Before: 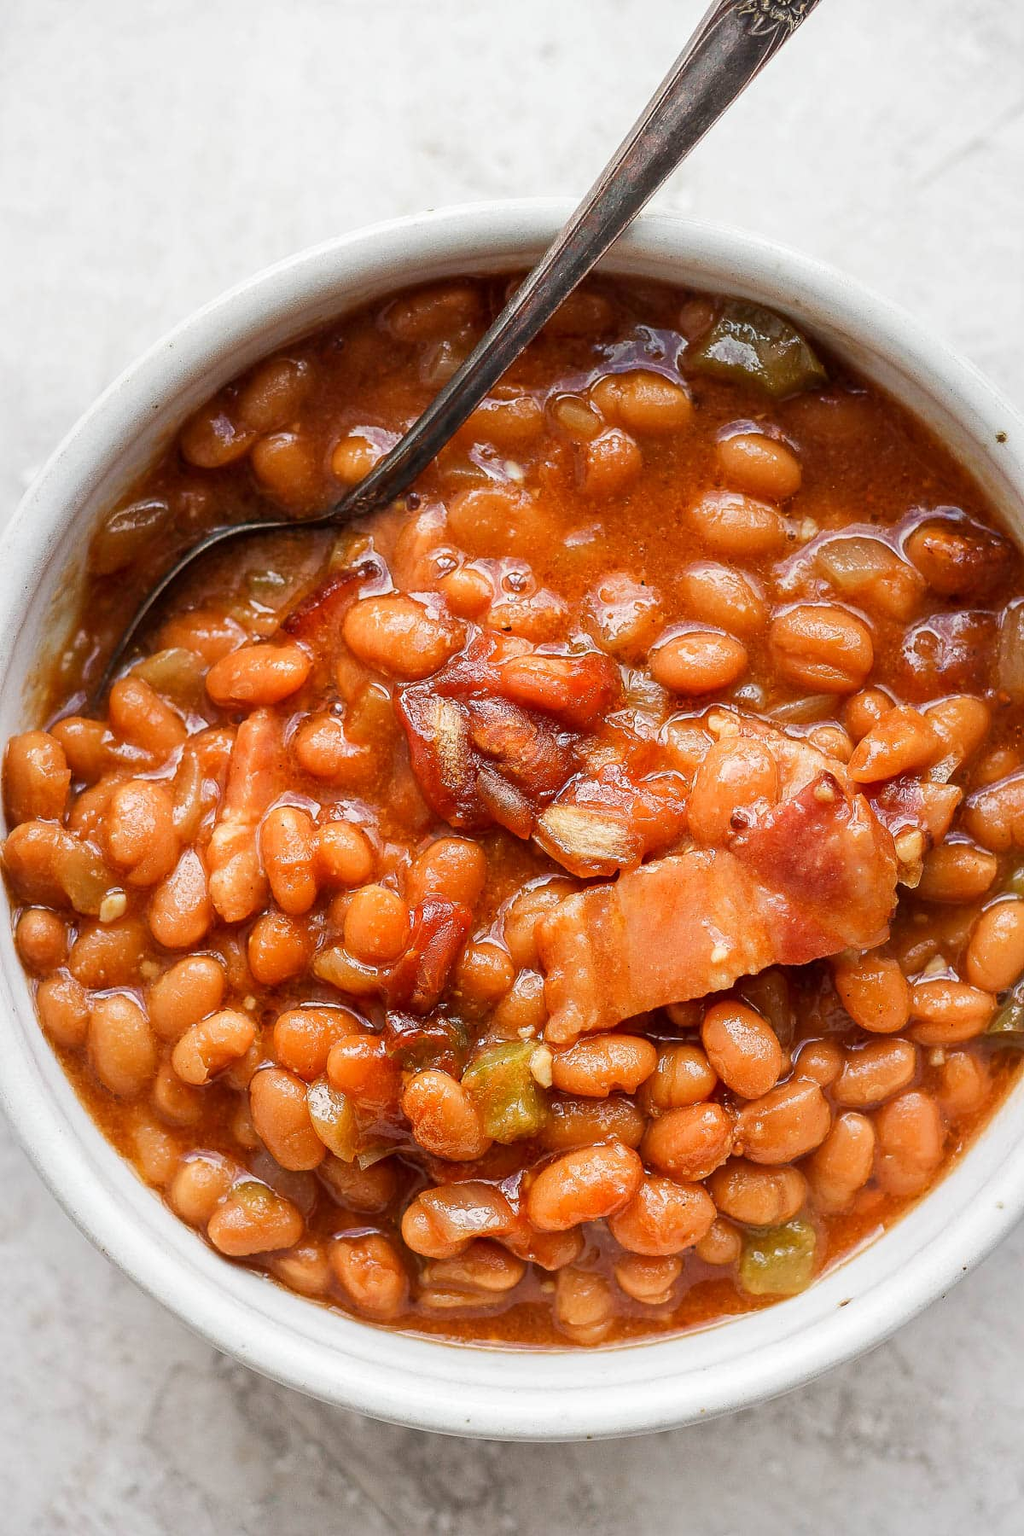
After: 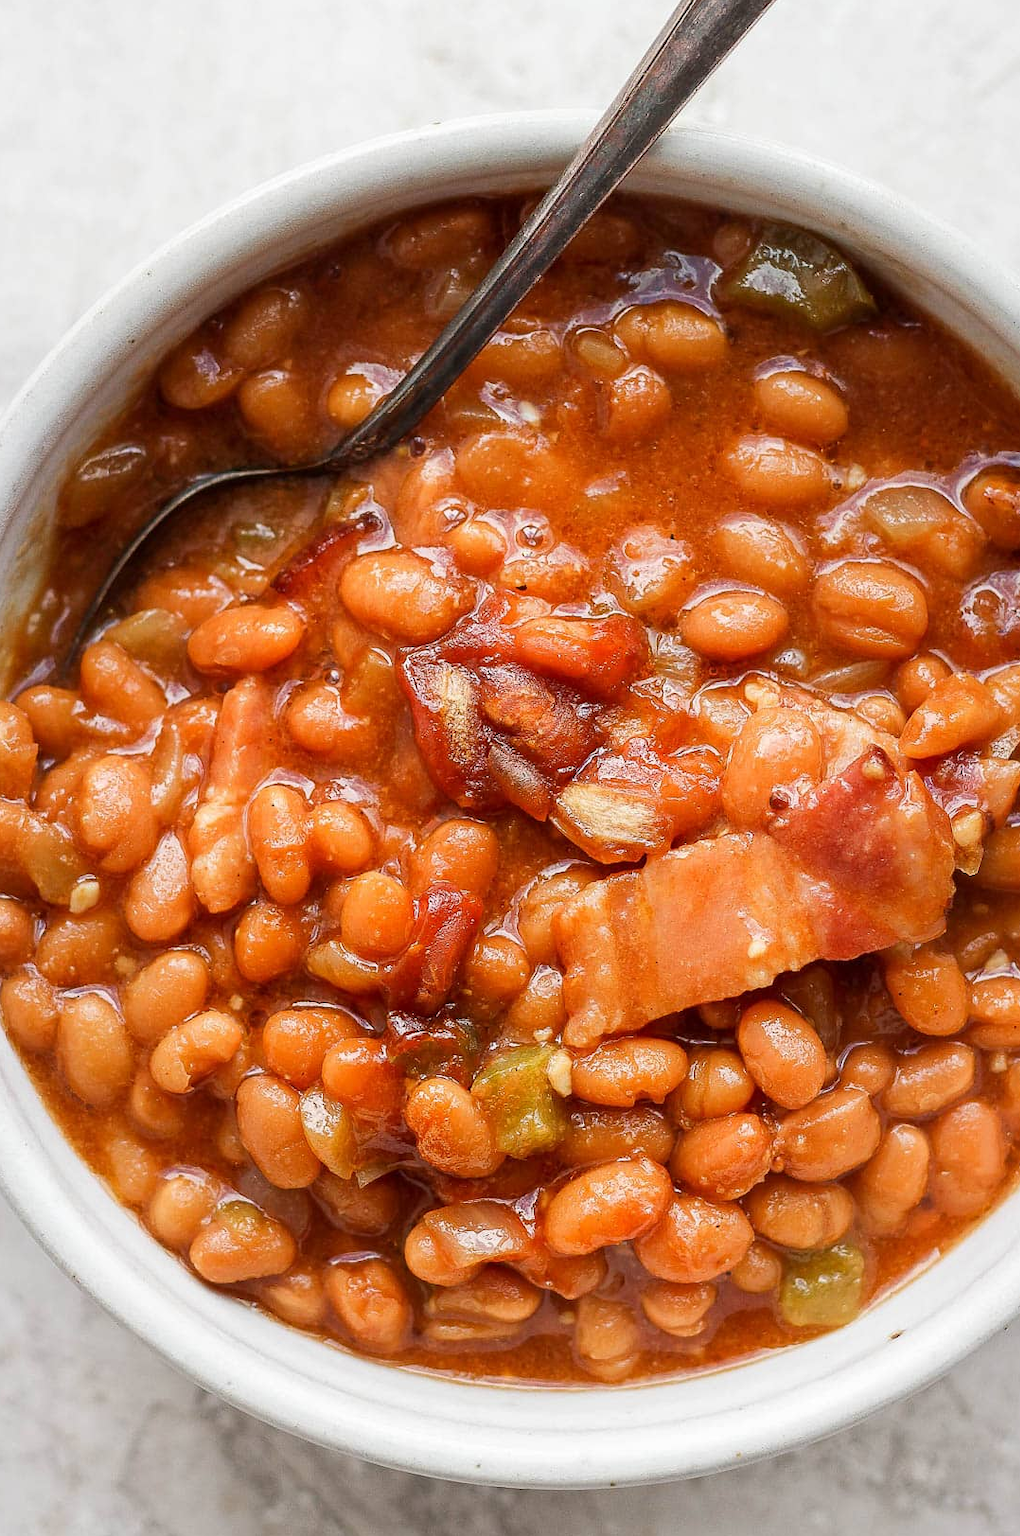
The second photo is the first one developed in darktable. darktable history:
crop: left 3.602%, top 6.469%, right 6.546%, bottom 3.326%
